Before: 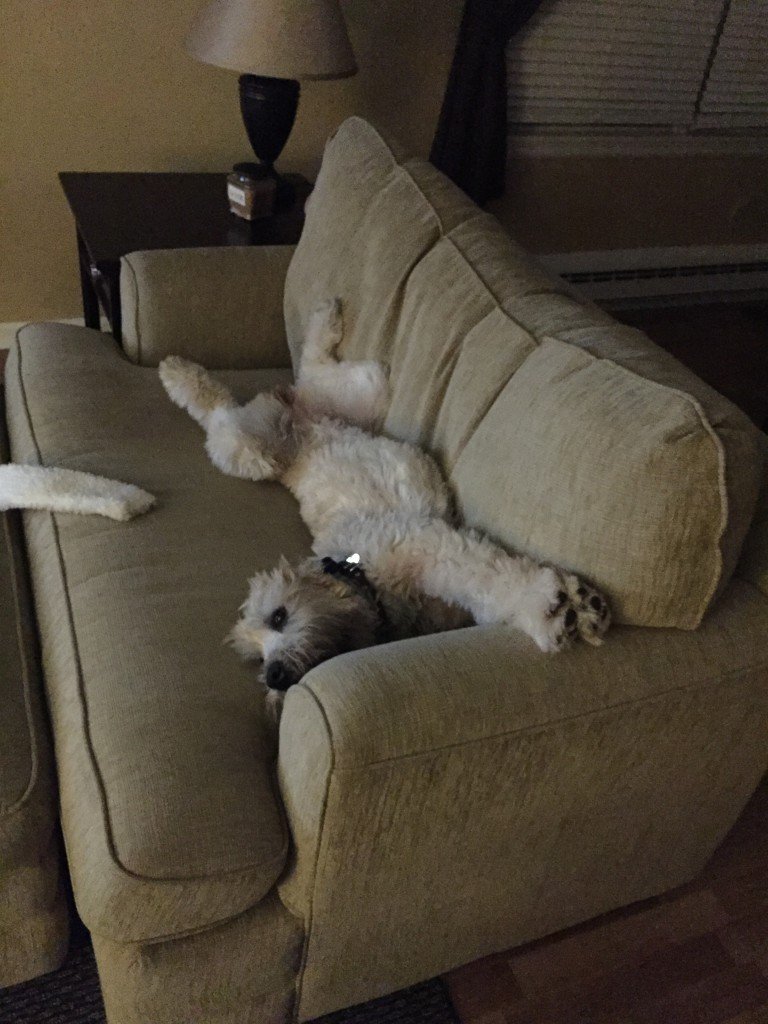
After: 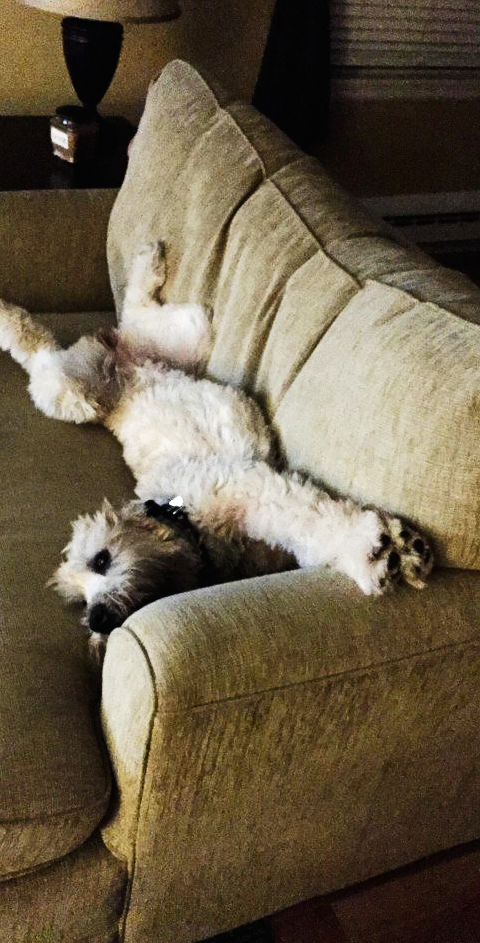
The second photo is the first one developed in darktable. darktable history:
tone equalizer: -8 EV -0.391 EV, -7 EV -0.415 EV, -6 EV -0.338 EV, -5 EV -0.234 EV, -3 EV 0.236 EV, -2 EV 0.343 EV, -1 EV 0.366 EV, +0 EV 0.392 EV, edges refinement/feathering 500, mask exposure compensation -1.57 EV, preserve details no
crop and rotate: left 23.075%, top 5.639%, right 14.389%, bottom 2.267%
base curve: curves: ch0 [(0, 0) (0.007, 0.004) (0.027, 0.03) (0.046, 0.07) (0.207, 0.54) (0.442, 0.872) (0.673, 0.972) (1, 1)], preserve colors none
